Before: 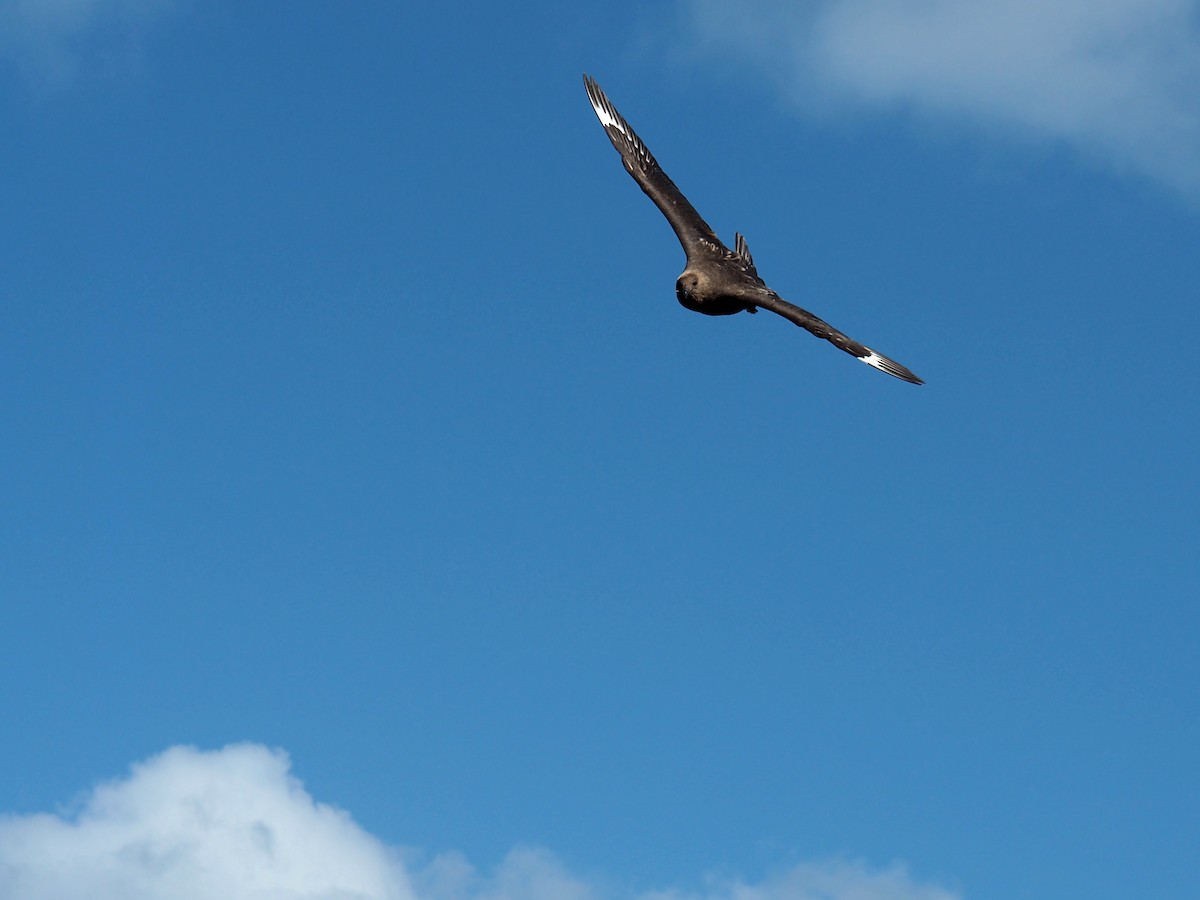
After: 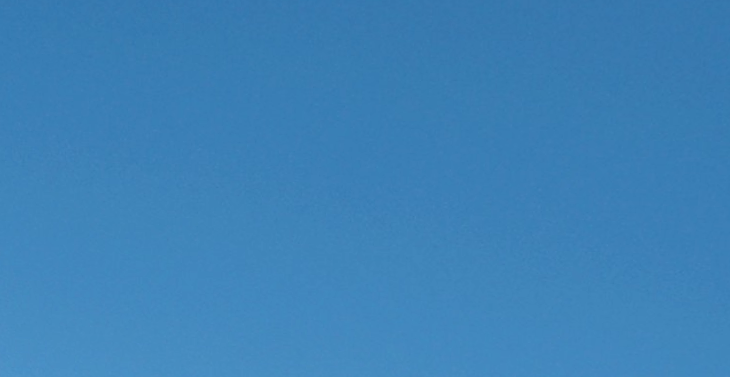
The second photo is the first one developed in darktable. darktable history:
rotate and perspective: rotation 0.062°, lens shift (vertical) 0.115, lens shift (horizontal) -0.133, crop left 0.047, crop right 0.94, crop top 0.061, crop bottom 0.94
sharpen: on, module defaults
crop and rotate: left 35.509%, top 50.238%, bottom 4.934%
local contrast: detail 130%
